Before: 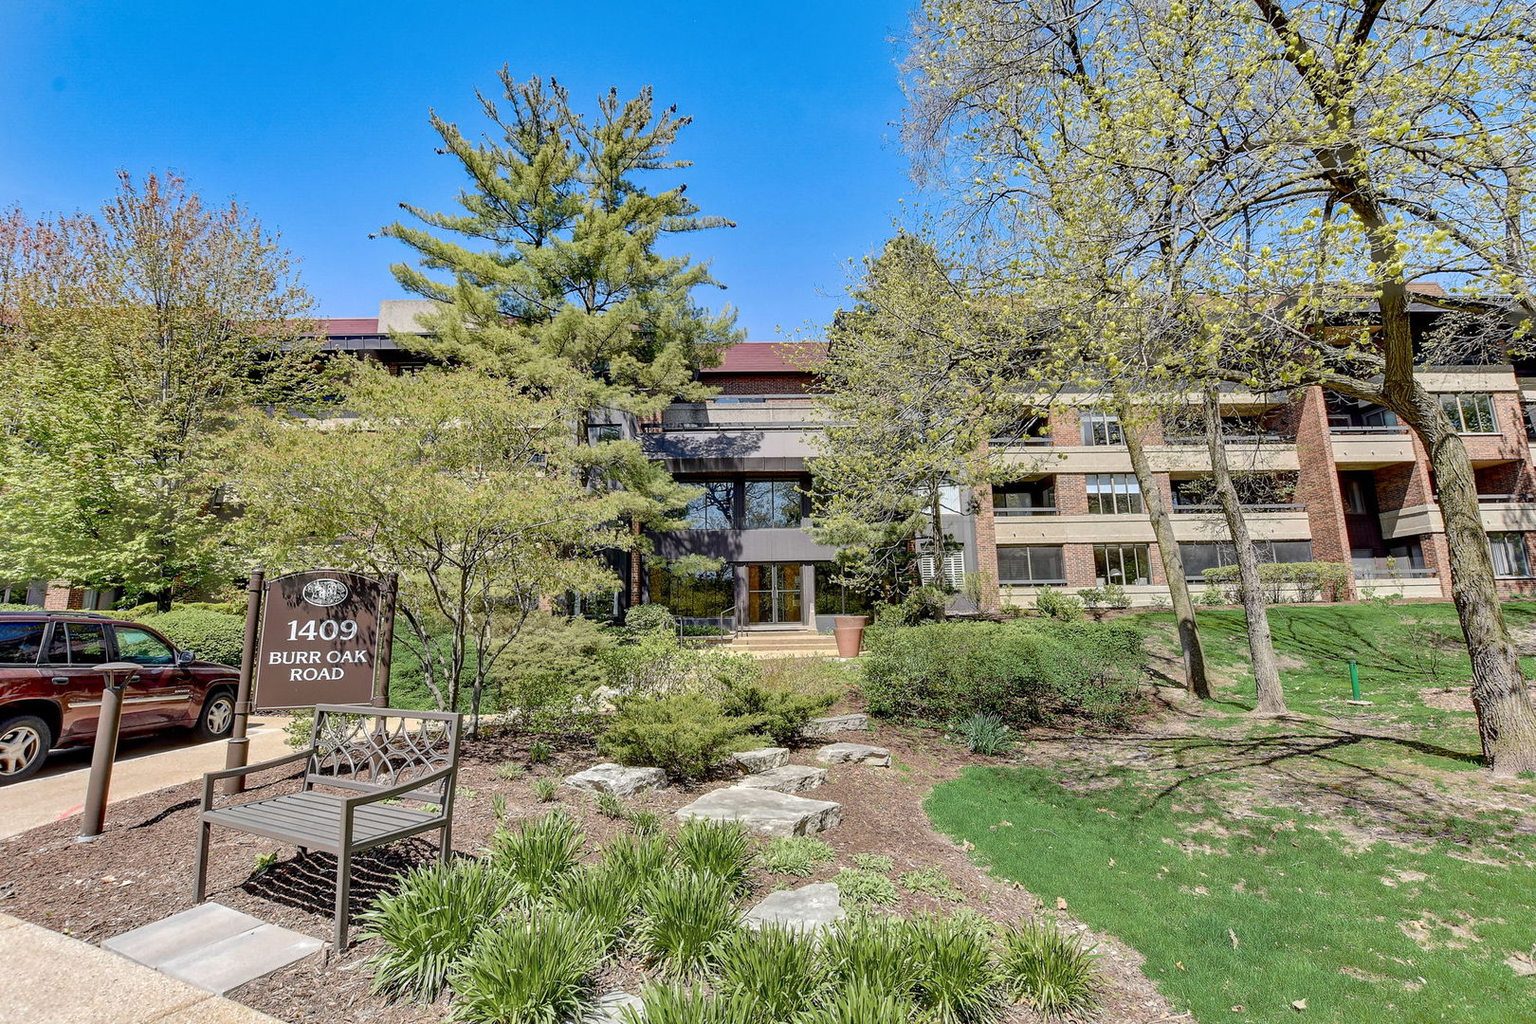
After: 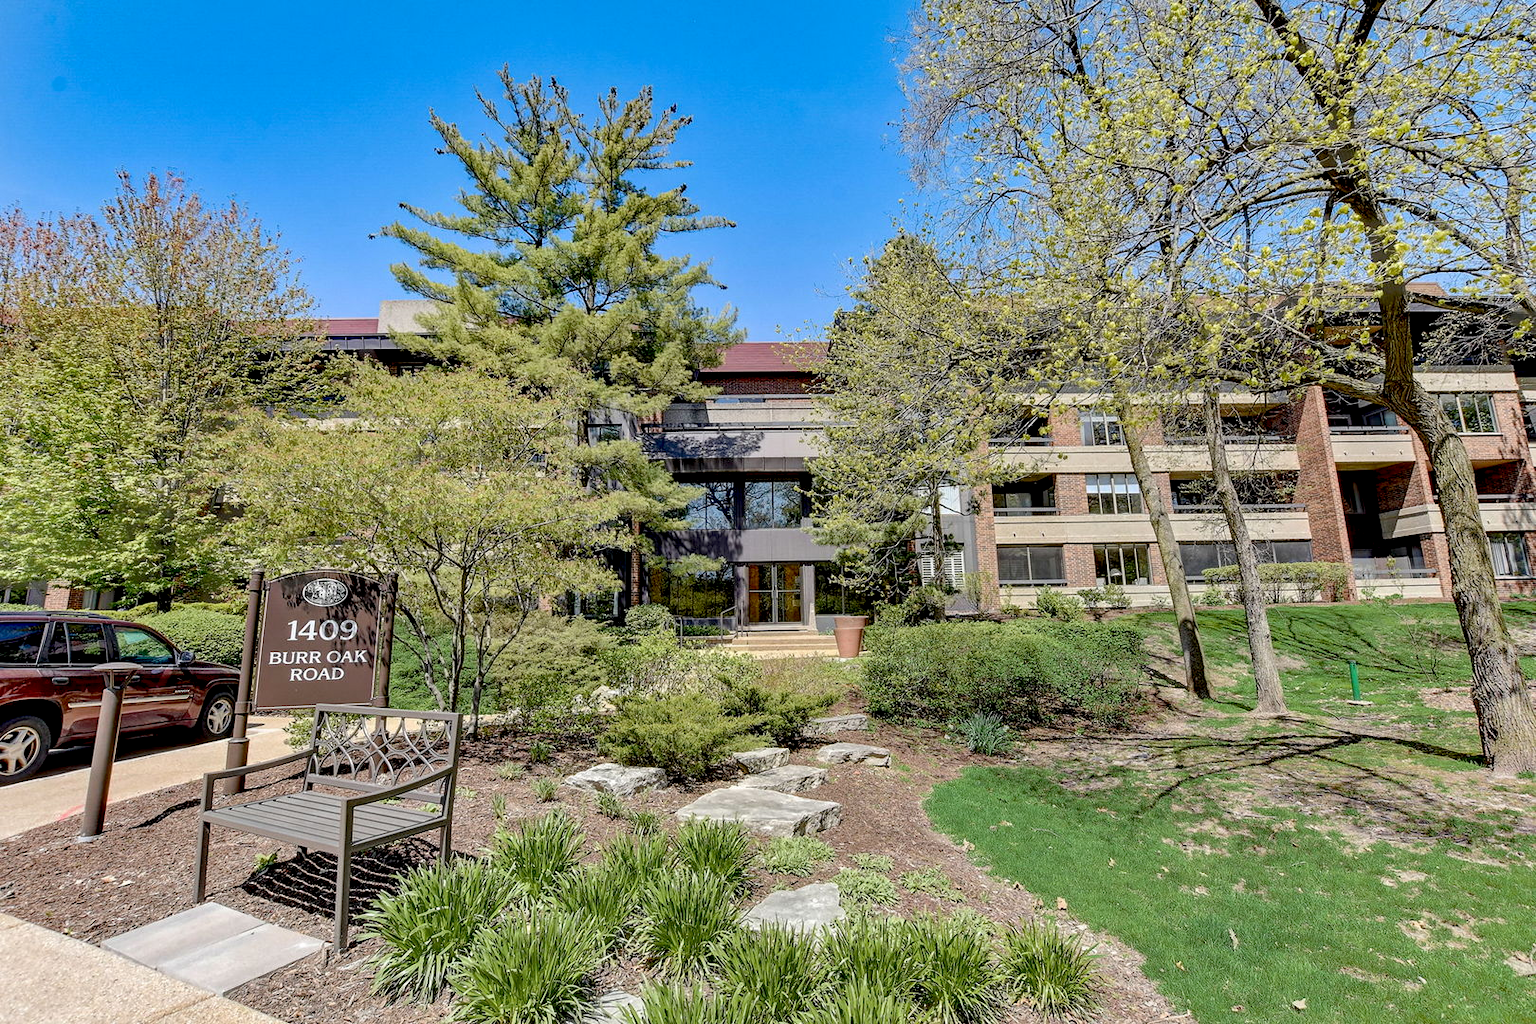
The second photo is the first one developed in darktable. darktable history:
exposure: black level correction 0.01, exposure 0.01 EV, compensate highlight preservation false
